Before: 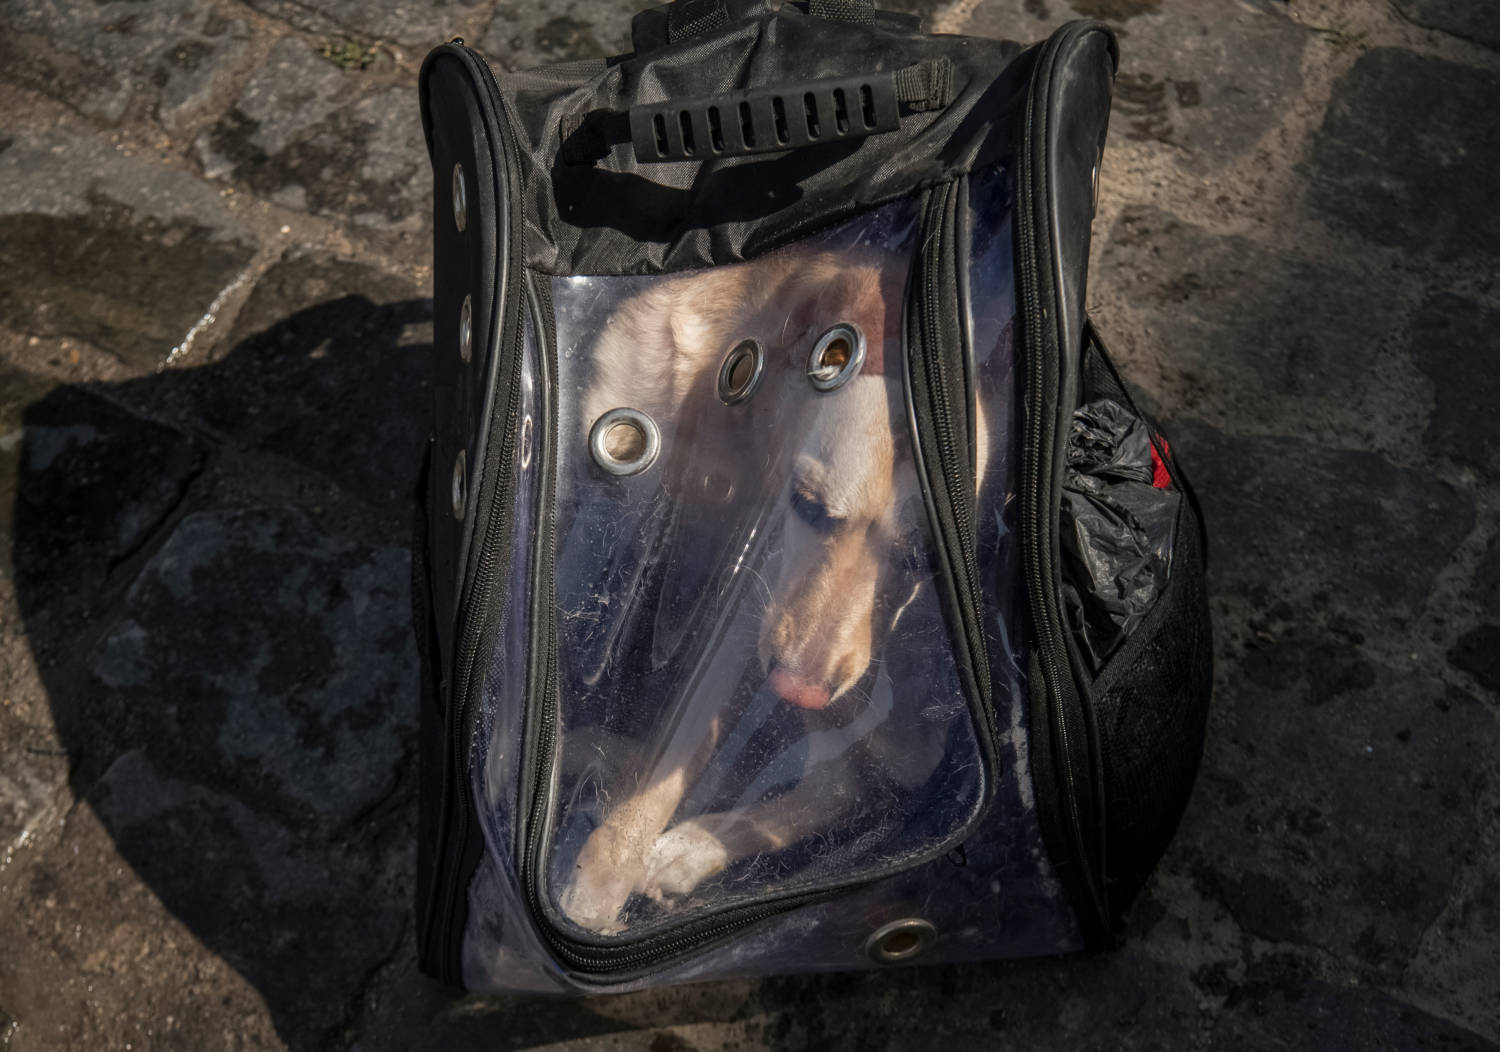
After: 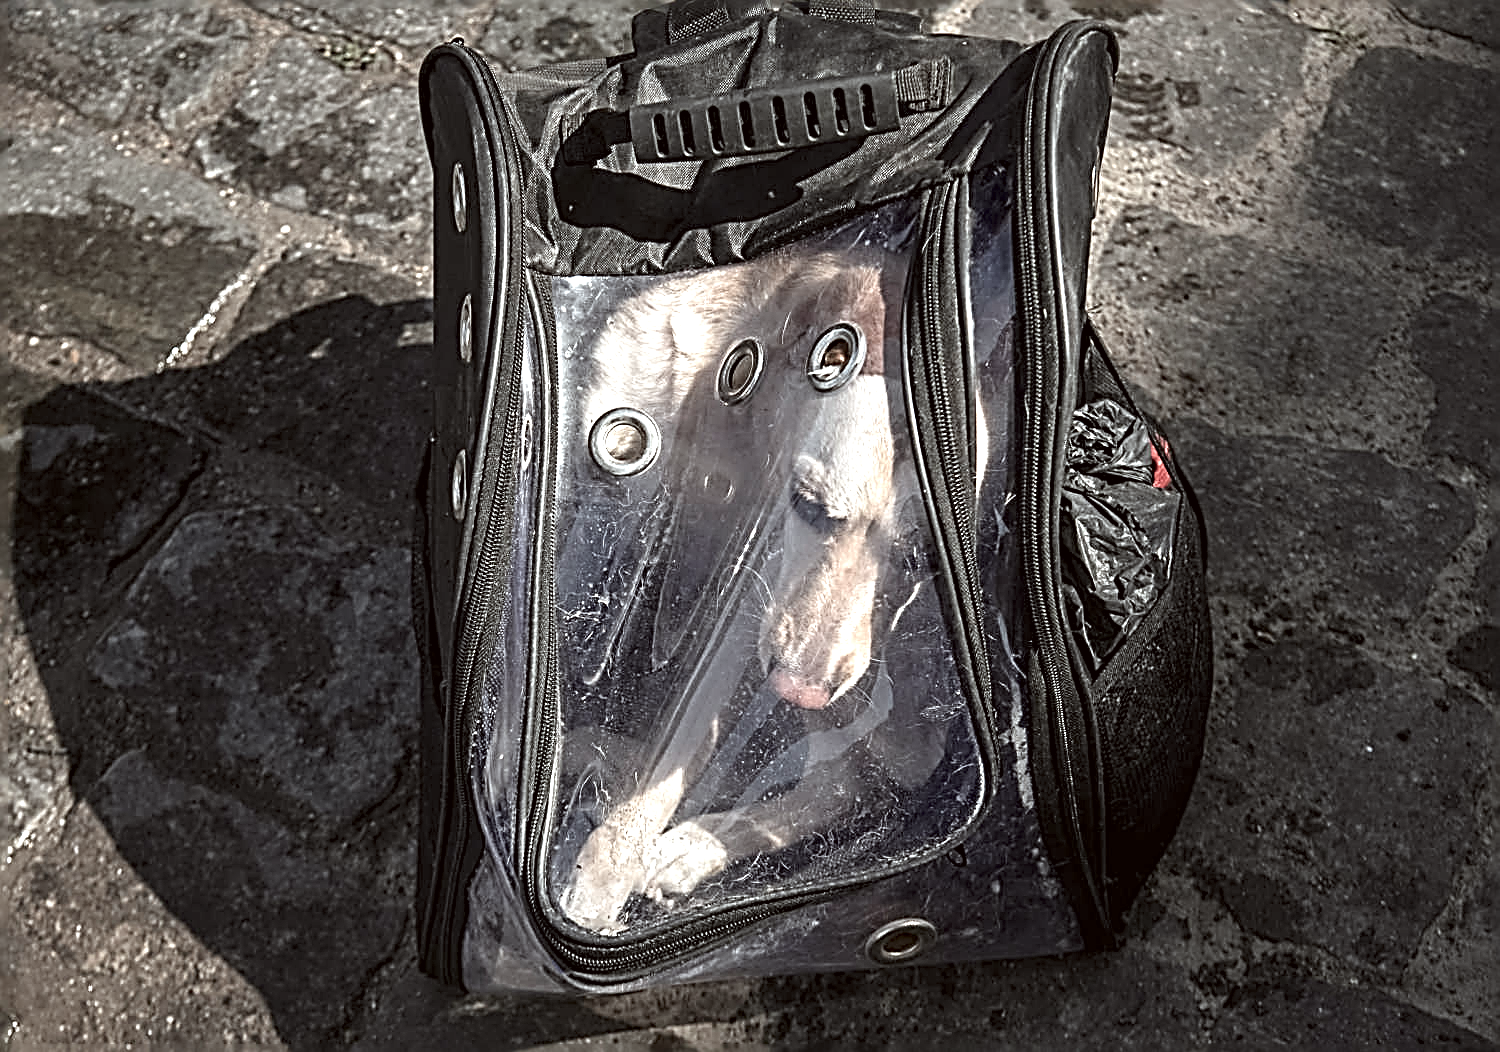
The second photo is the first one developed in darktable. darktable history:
color correction: highlights a* -2.73, highlights b* -2.09, shadows a* 2.41, shadows b* 2.73
sharpen: radius 3.158, amount 1.731
exposure: black level correction 0, exposure 1.2 EV, compensate exposure bias true, compensate highlight preservation false
color balance rgb: linear chroma grading › global chroma -16.06%, perceptual saturation grading › global saturation -32.85%, global vibrance -23.56%
